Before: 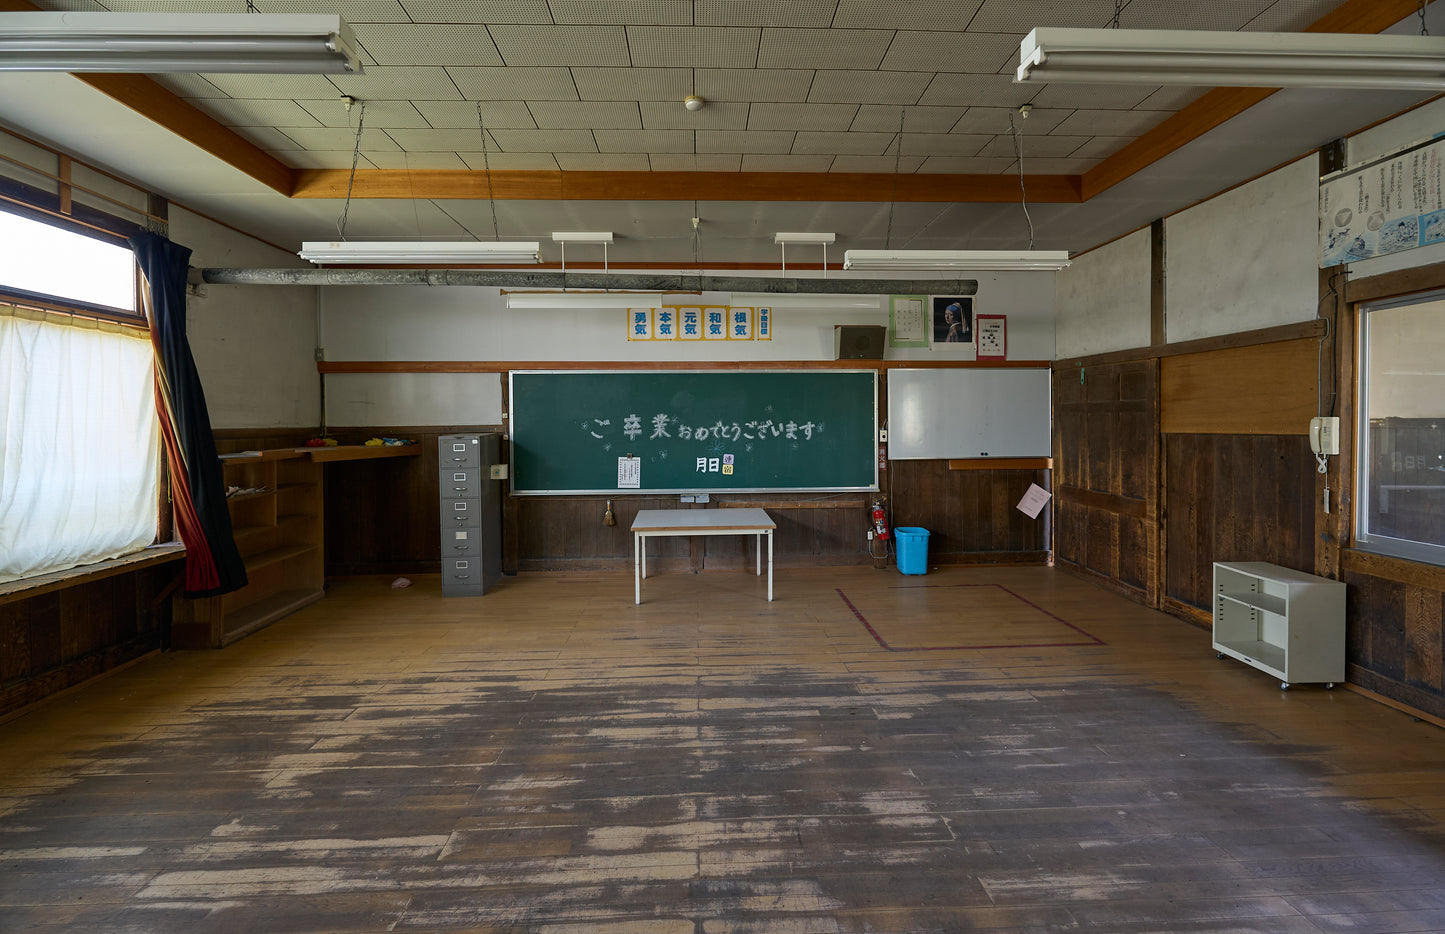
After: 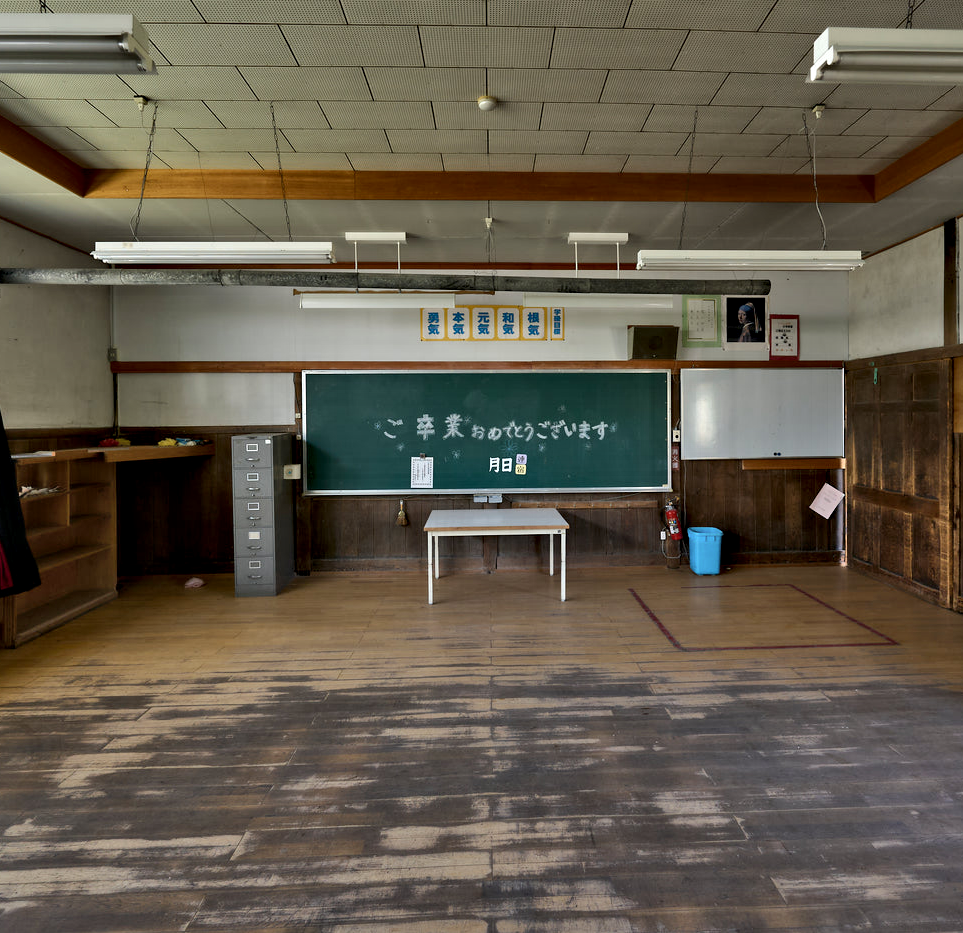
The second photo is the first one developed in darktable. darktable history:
crop and rotate: left 14.385%, right 18.948%
shadows and highlights: soften with gaussian
contrast equalizer: y [[0.513, 0.565, 0.608, 0.562, 0.512, 0.5], [0.5 ×6], [0.5, 0.5, 0.5, 0.528, 0.598, 0.658], [0 ×6], [0 ×6]]
